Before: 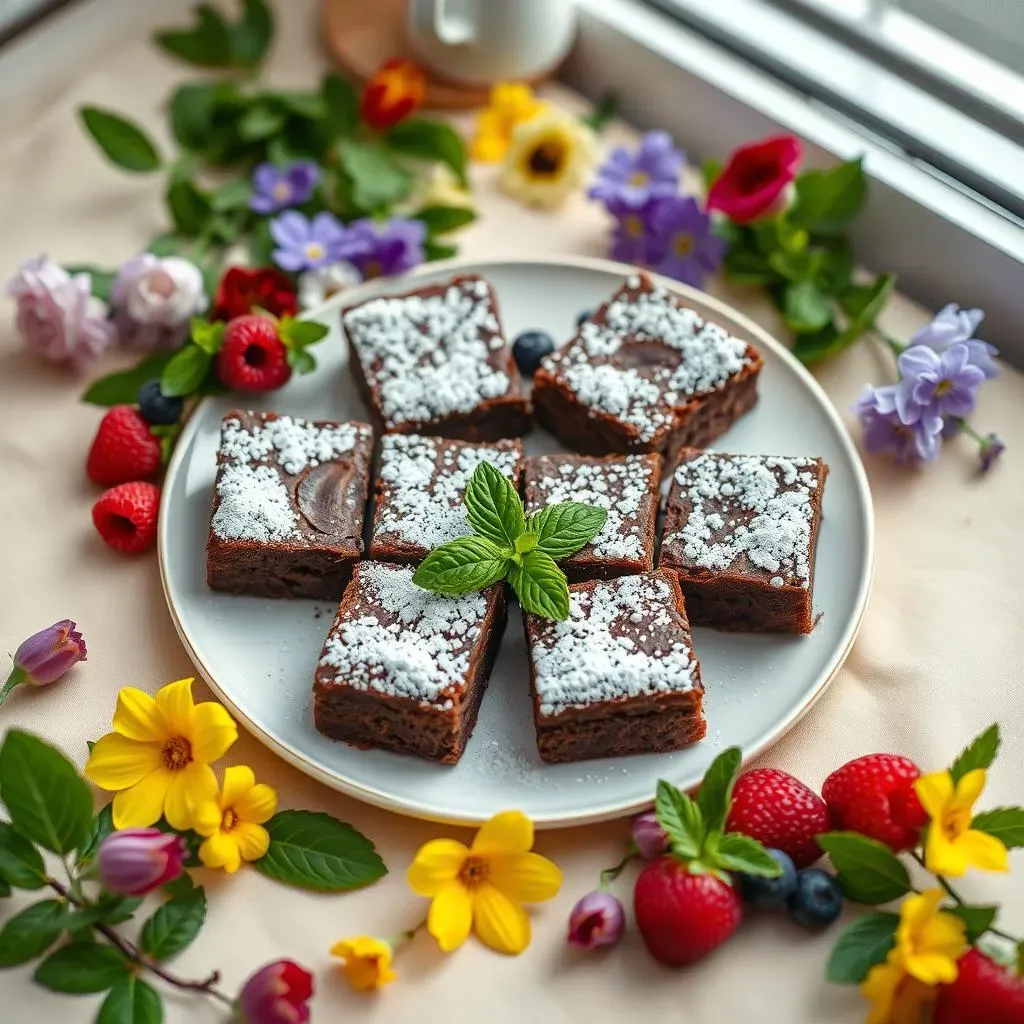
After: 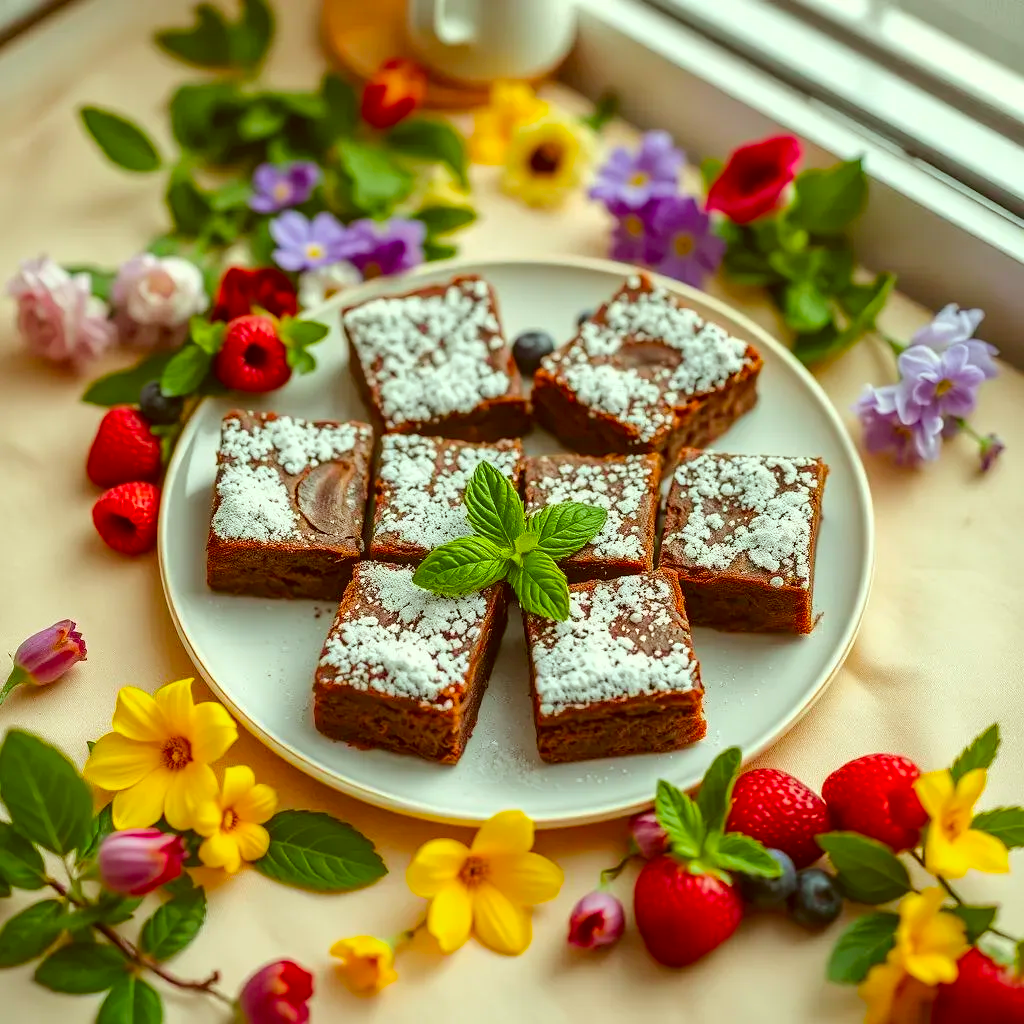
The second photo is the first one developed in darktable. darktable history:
color correction: highlights a* -5.94, highlights b* 9.48, shadows a* 10.12, shadows b* 23.94
color balance rgb: perceptual saturation grading › global saturation 25%, perceptual brilliance grading › mid-tones 10%, perceptual brilliance grading › shadows 15%, global vibrance 20%
